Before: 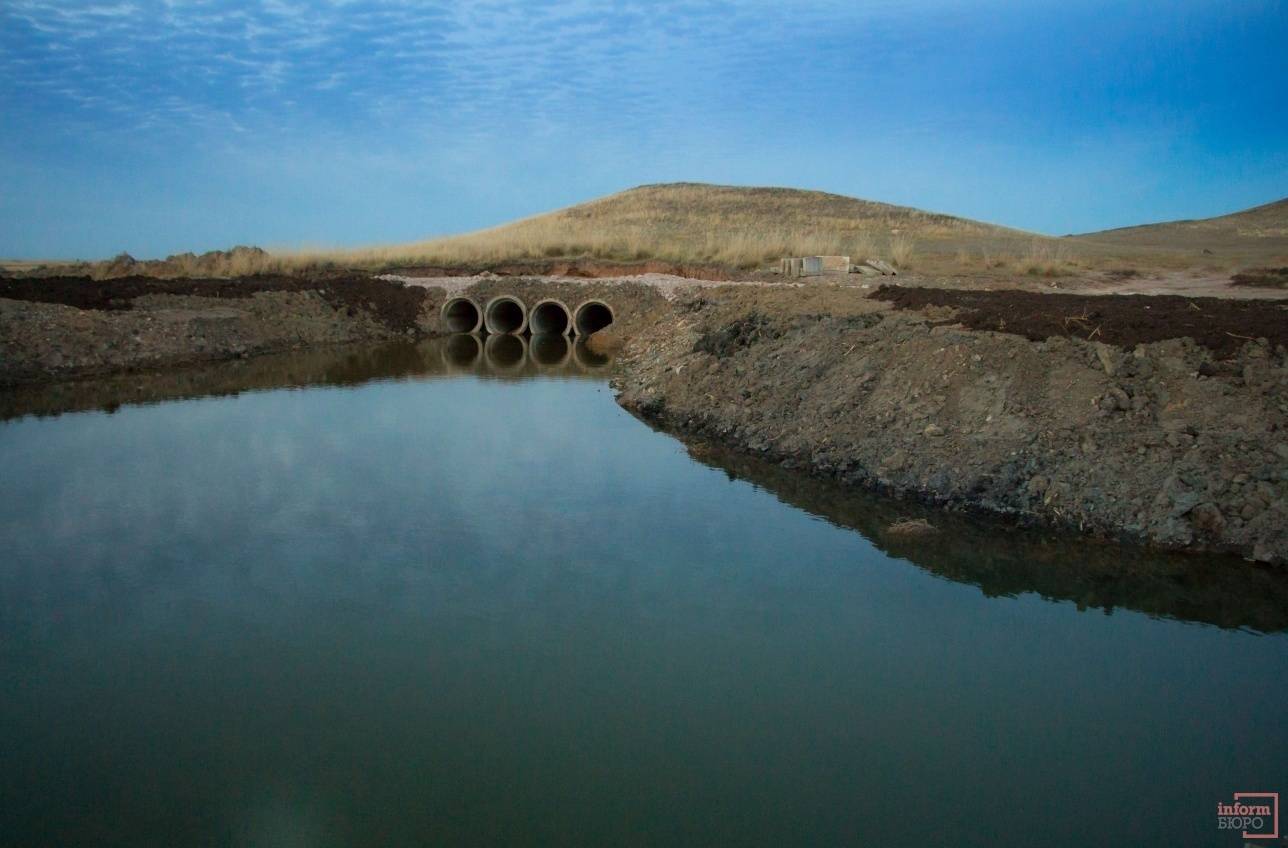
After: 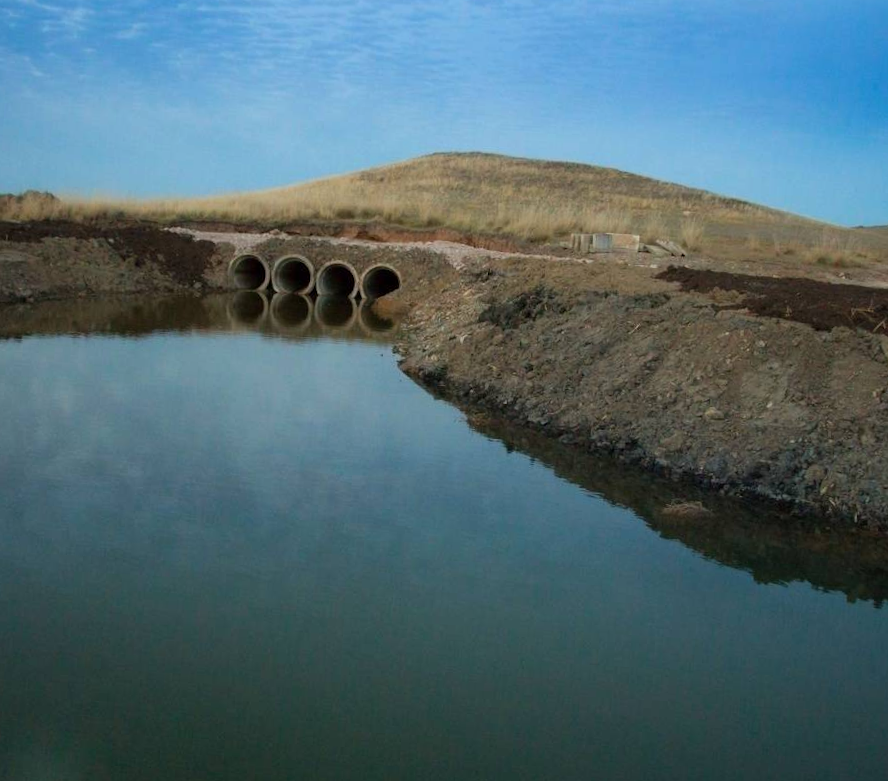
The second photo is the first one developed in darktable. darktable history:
tone equalizer: on, module defaults
crop and rotate: angle -3.25°, left 14.234%, top 0.04%, right 10.906%, bottom 0.027%
